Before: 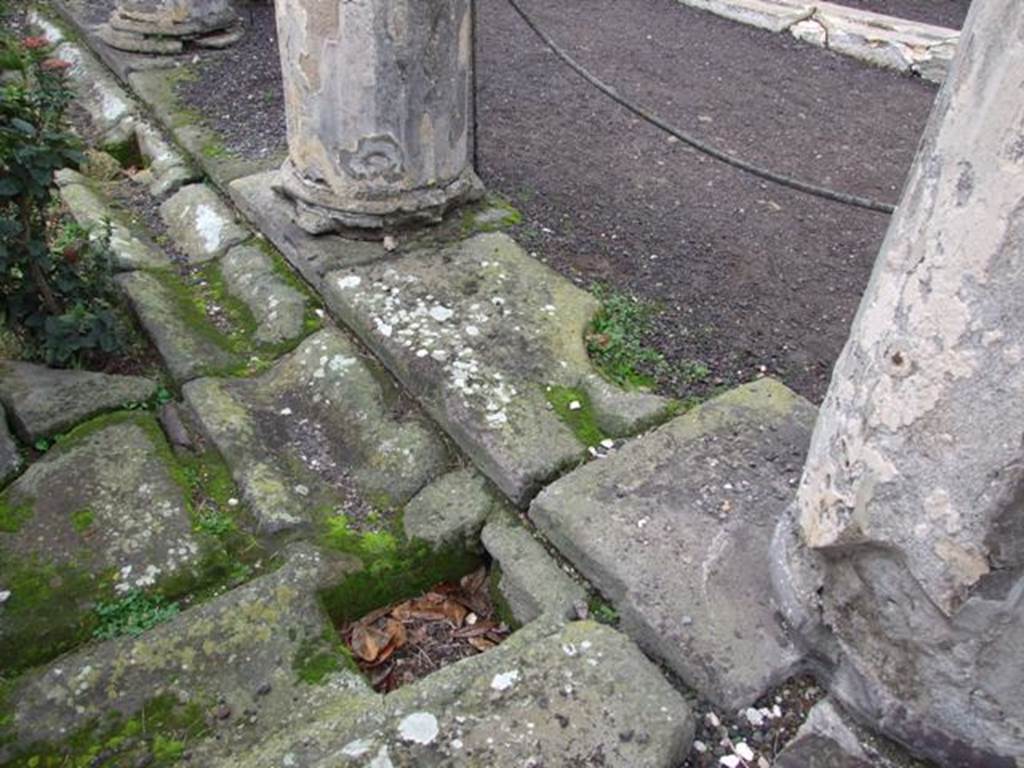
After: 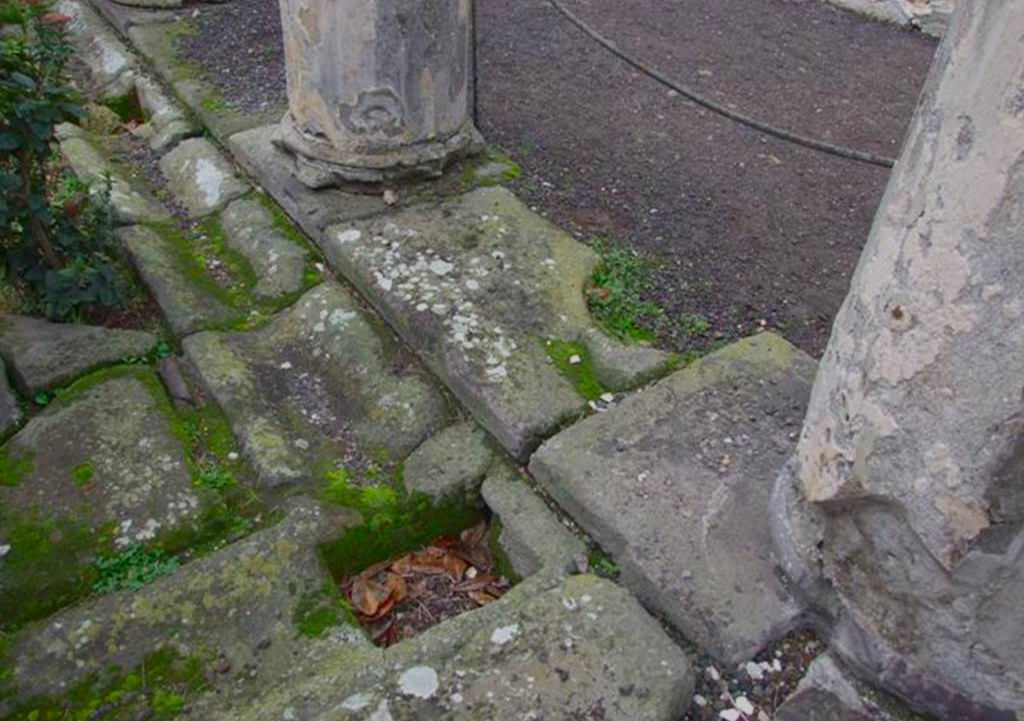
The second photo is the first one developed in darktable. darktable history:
color balance rgb: global offset › hue 169.99°, perceptual saturation grading › global saturation 0.052%, contrast -29.458%
crop and rotate: top 6.015%
exposure: exposure 0.169 EV, compensate highlight preservation false
contrast brightness saturation: contrast 0.065, brightness -0.147, saturation 0.107
